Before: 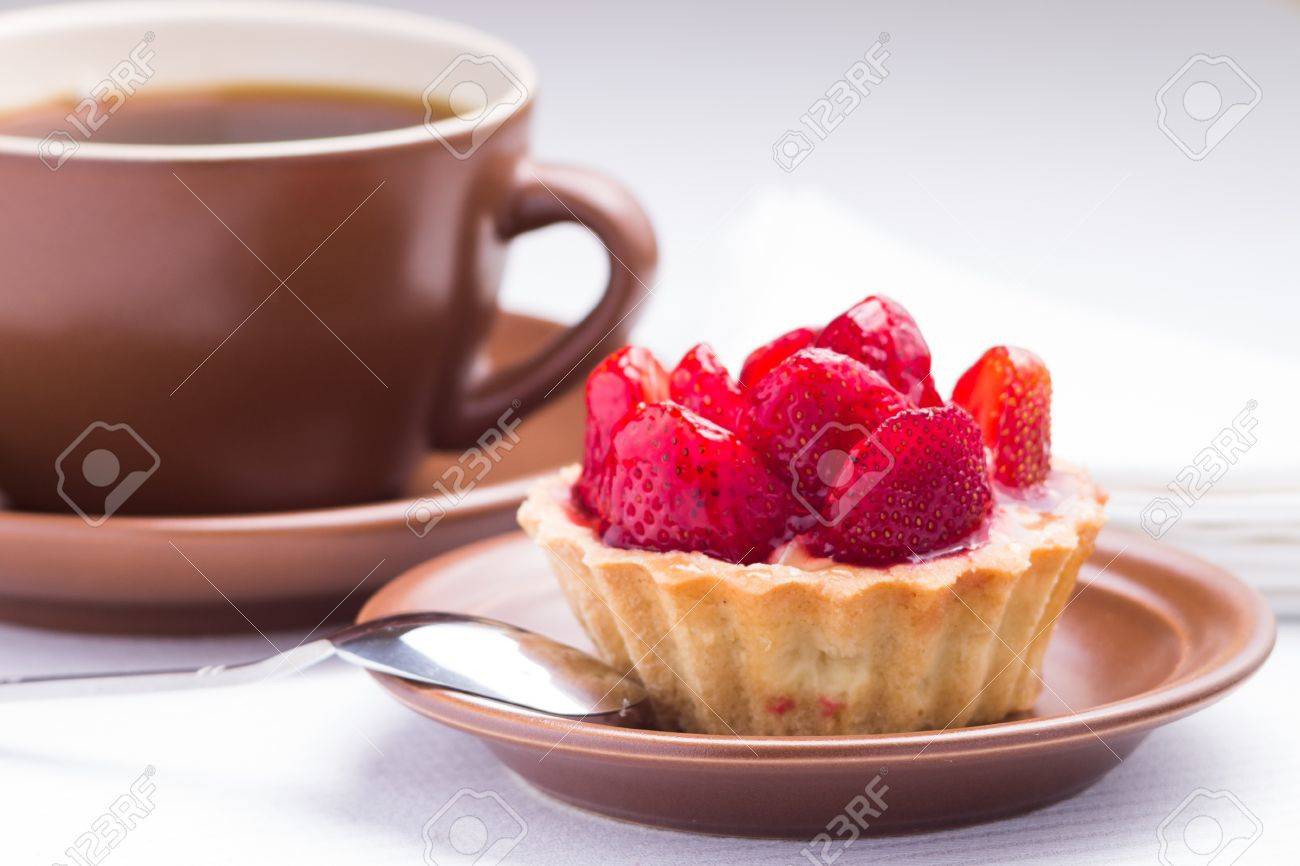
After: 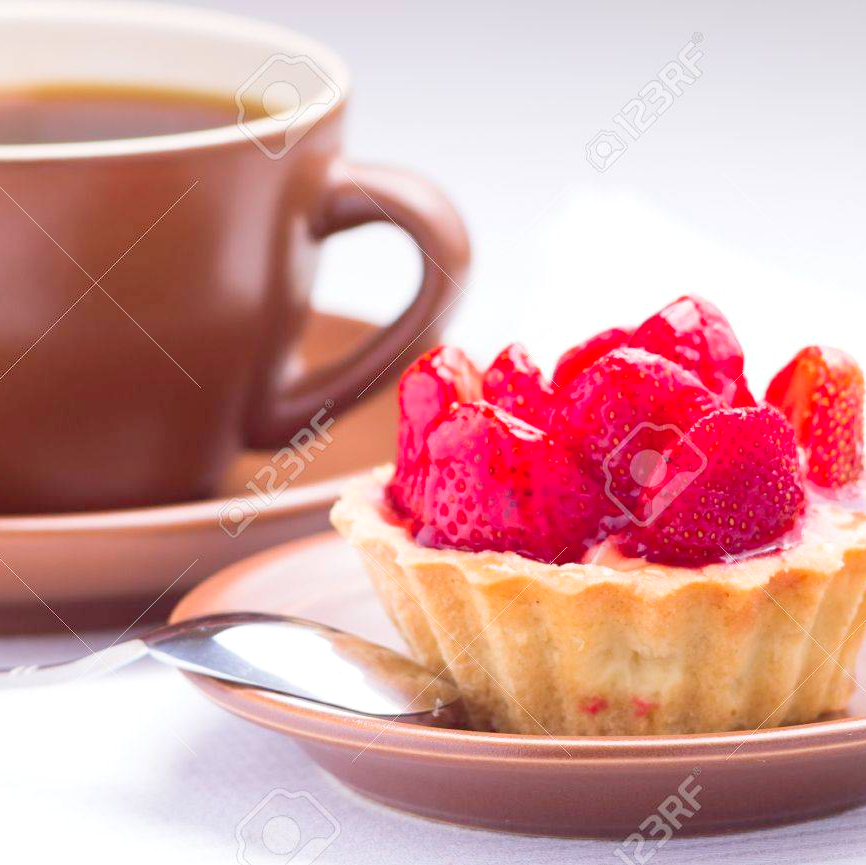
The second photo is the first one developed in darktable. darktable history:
crop and rotate: left 14.424%, right 18.92%
exposure: compensate highlight preservation false
levels: levels [0, 0.43, 0.984]
